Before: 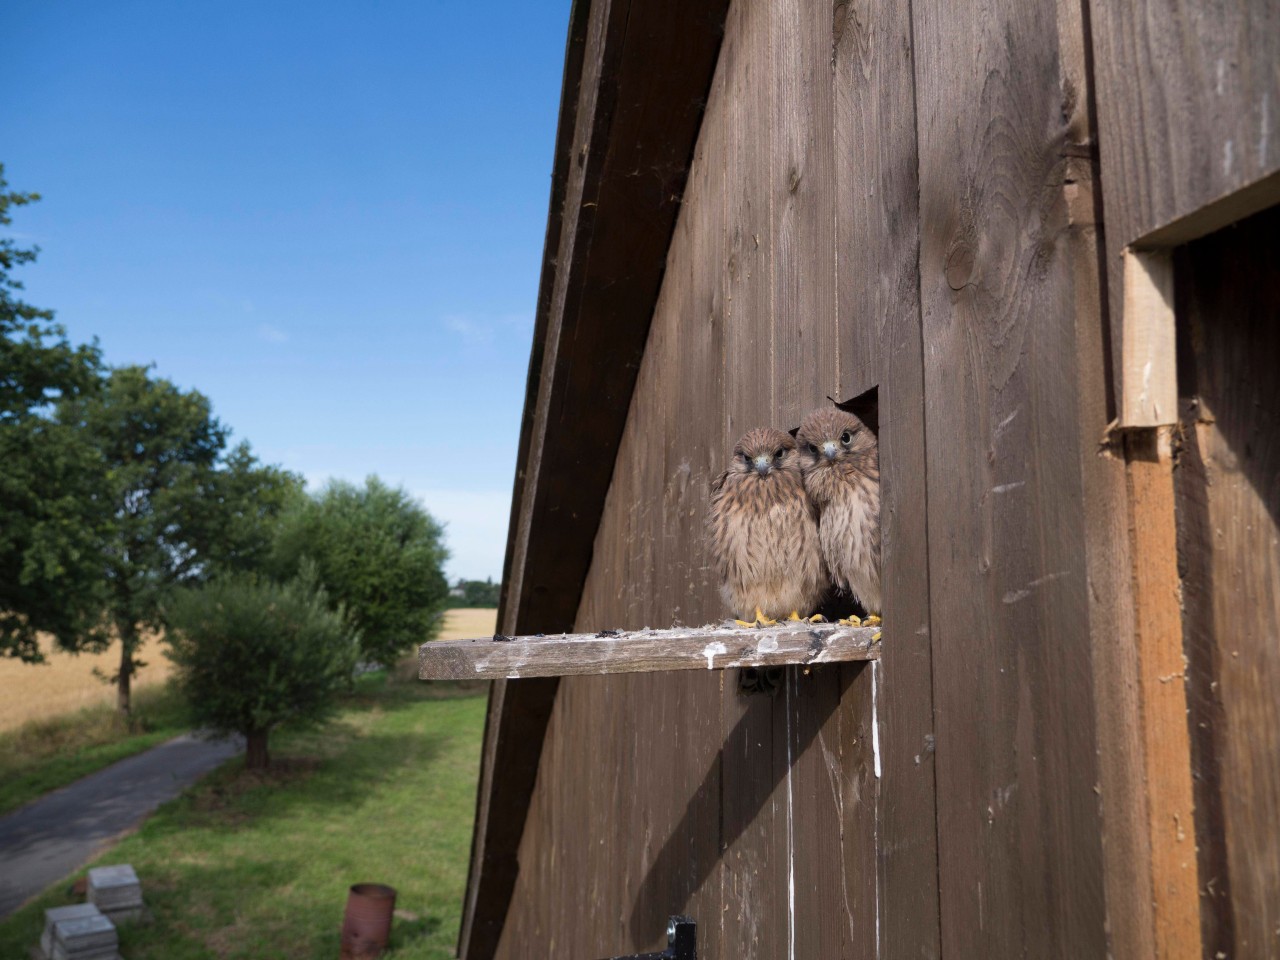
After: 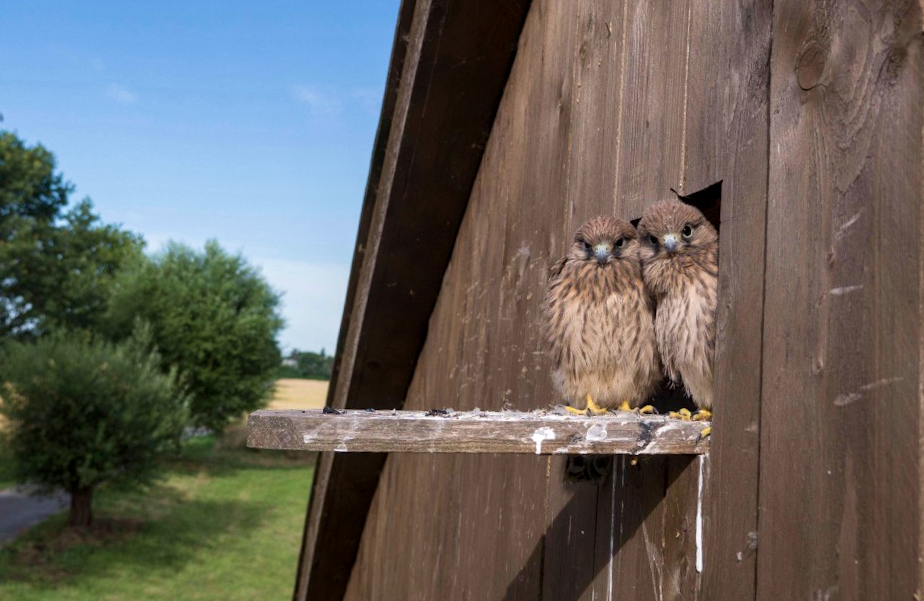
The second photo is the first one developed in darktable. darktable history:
velvia: on, module defaults
crop and rotate: angle -3.37°, left 9.79%, top 20.73%, right 12.42%, bottom 11.82%
local contrast: on, module defaults
